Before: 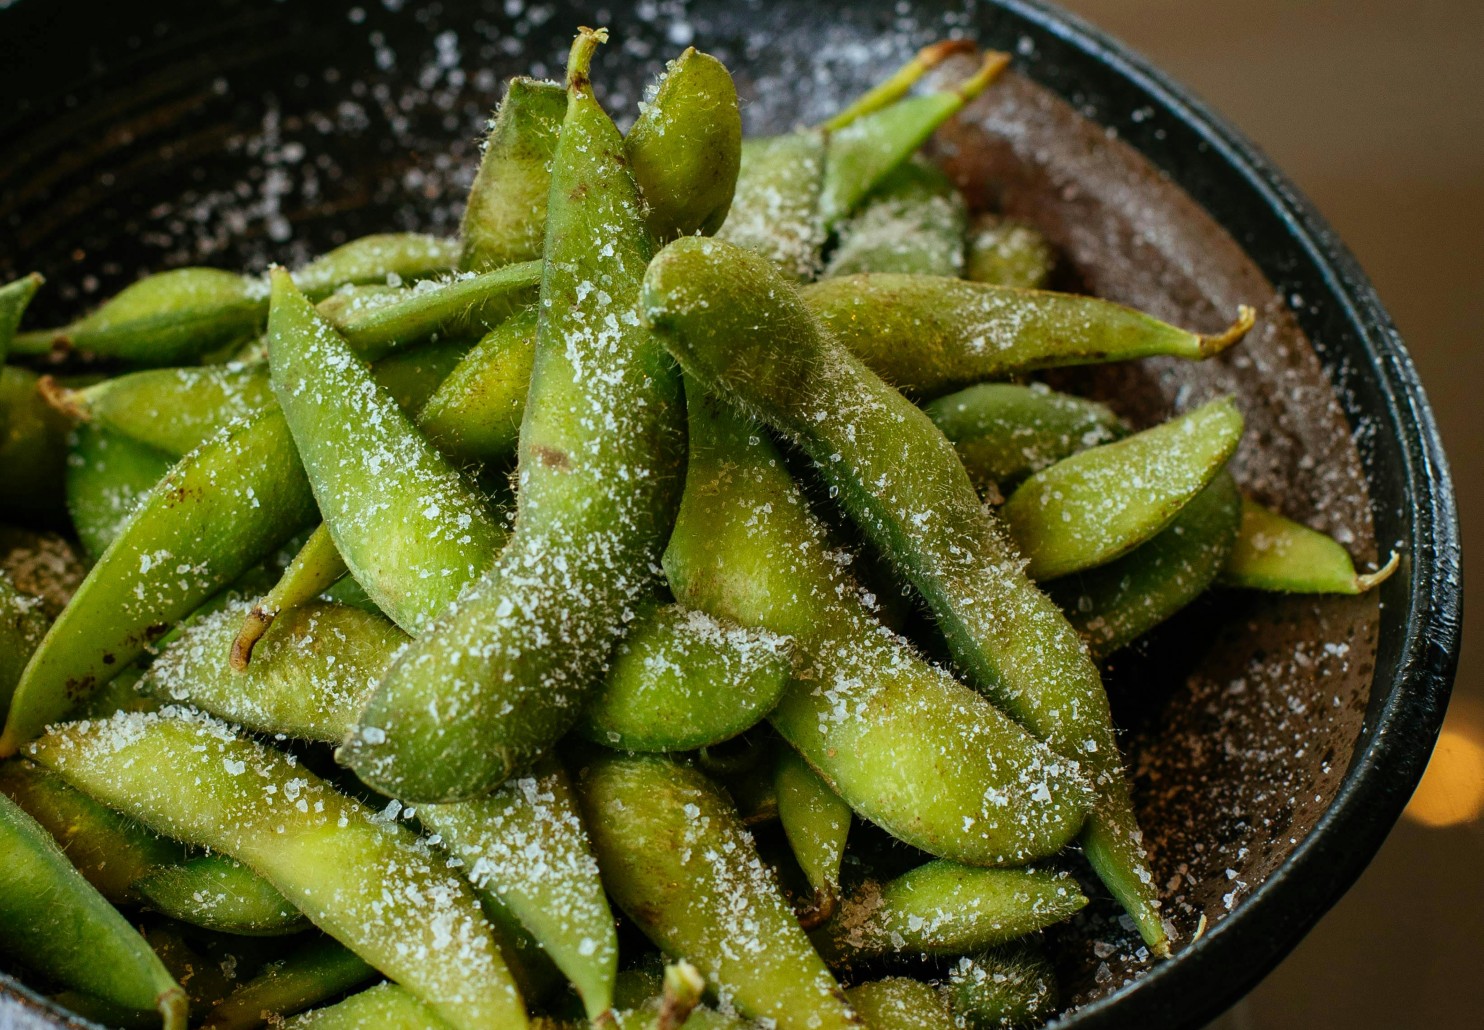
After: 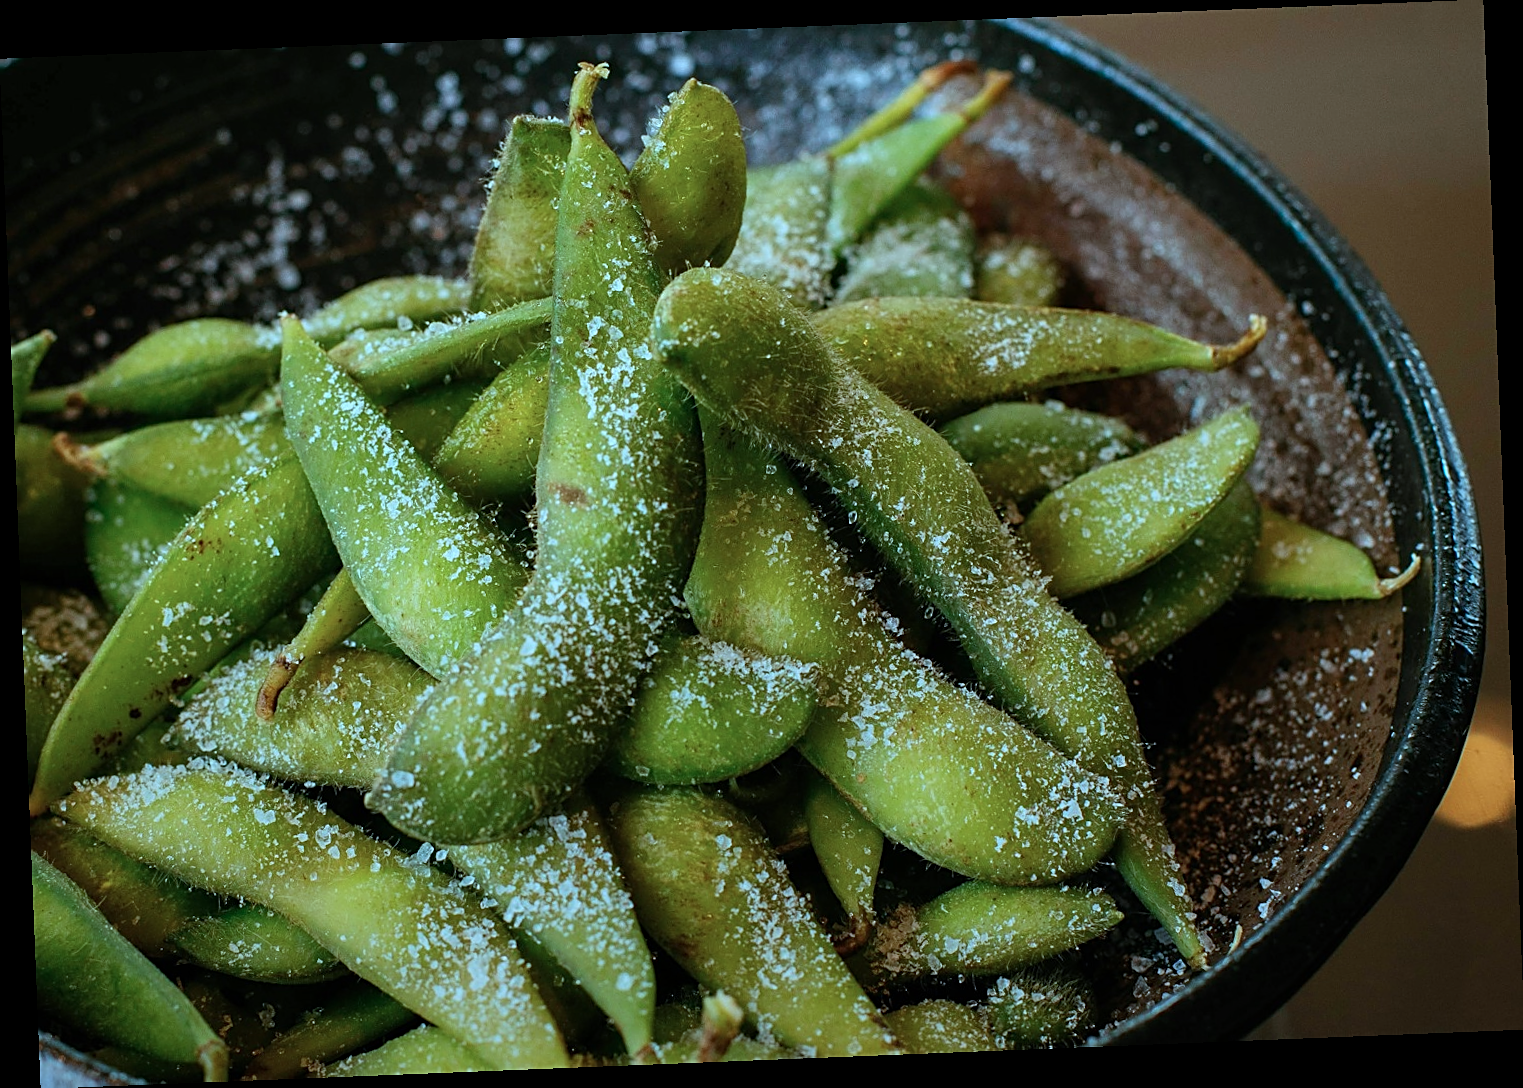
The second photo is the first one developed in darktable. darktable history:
color correction: highlights a* -9.73, highlights b* -21.22
graduated density: rotation -180°, offset 24.95
rotate and perspective: rotation -2.29°, automatic cropping off
sharpen: on, module defaults
